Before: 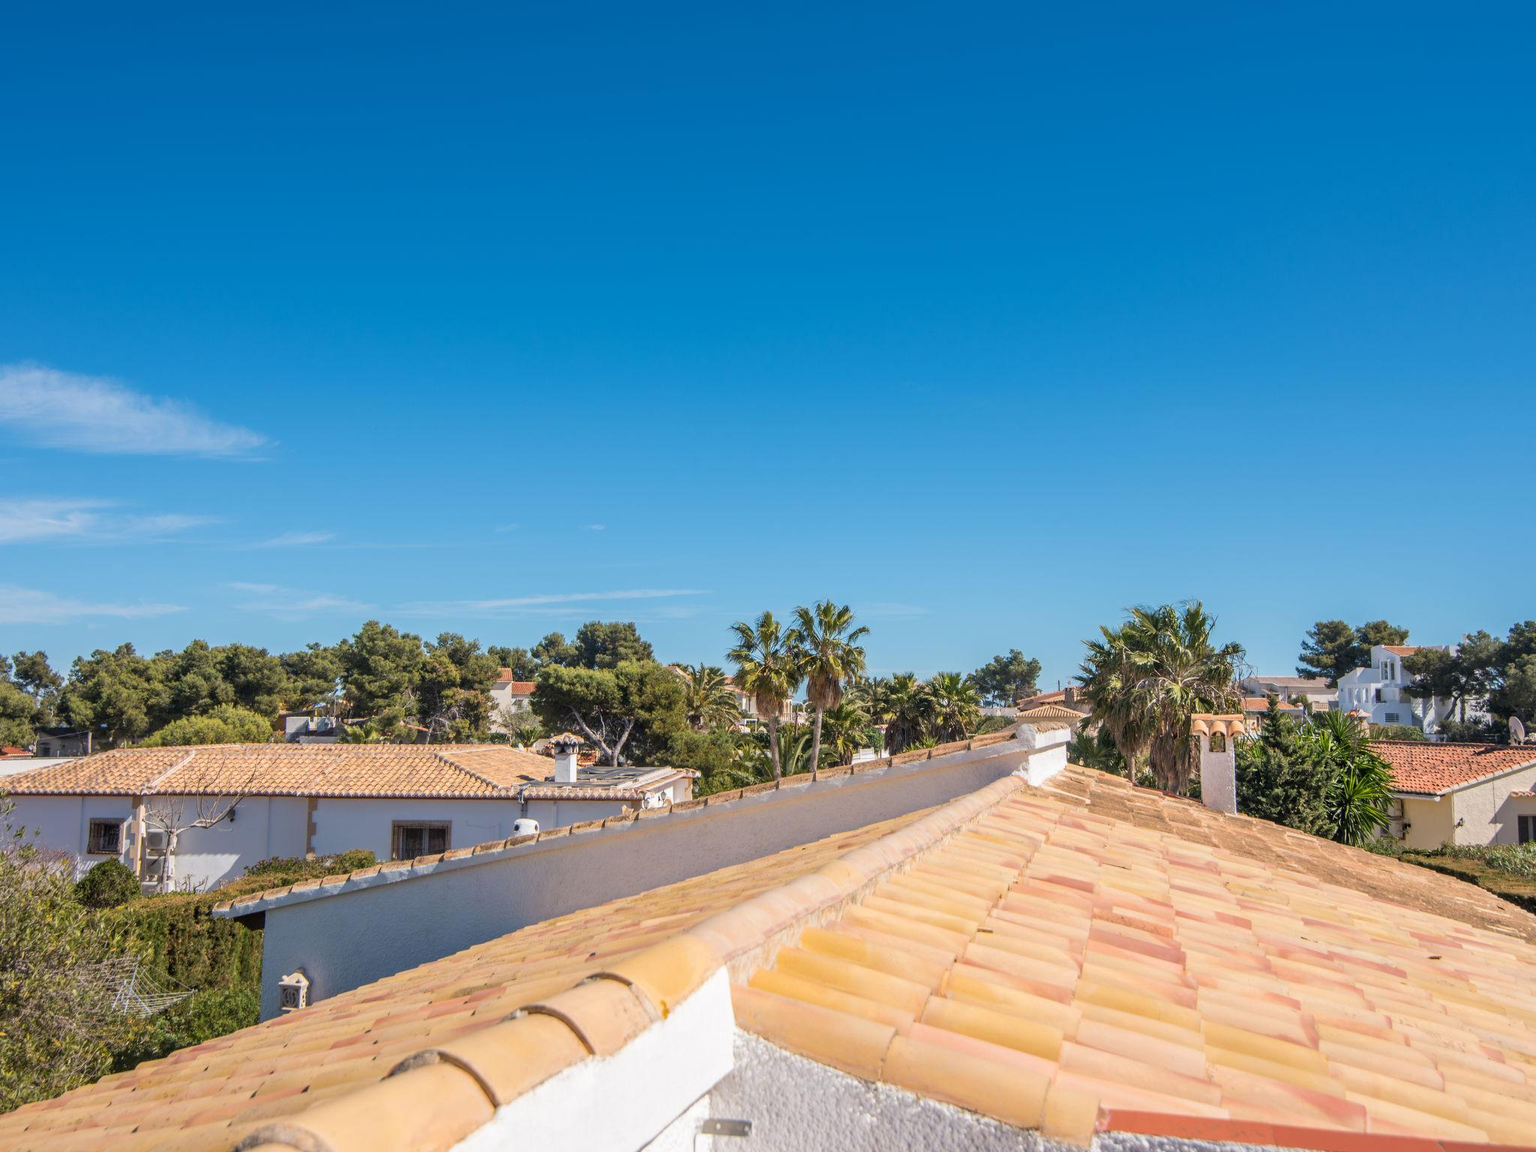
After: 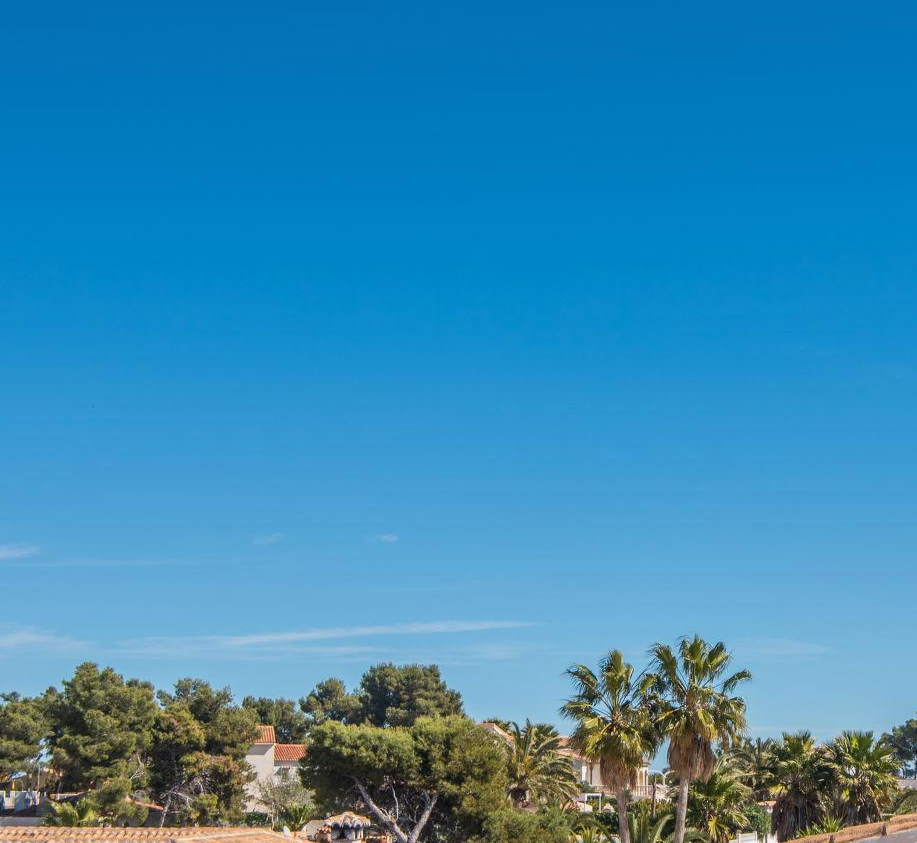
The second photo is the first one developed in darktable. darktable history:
shadows and highlights: shadows 53.18, soften with gaussian
crop: left 19.97%, top 10.752%, right 35.228%, bottom 34.318%
